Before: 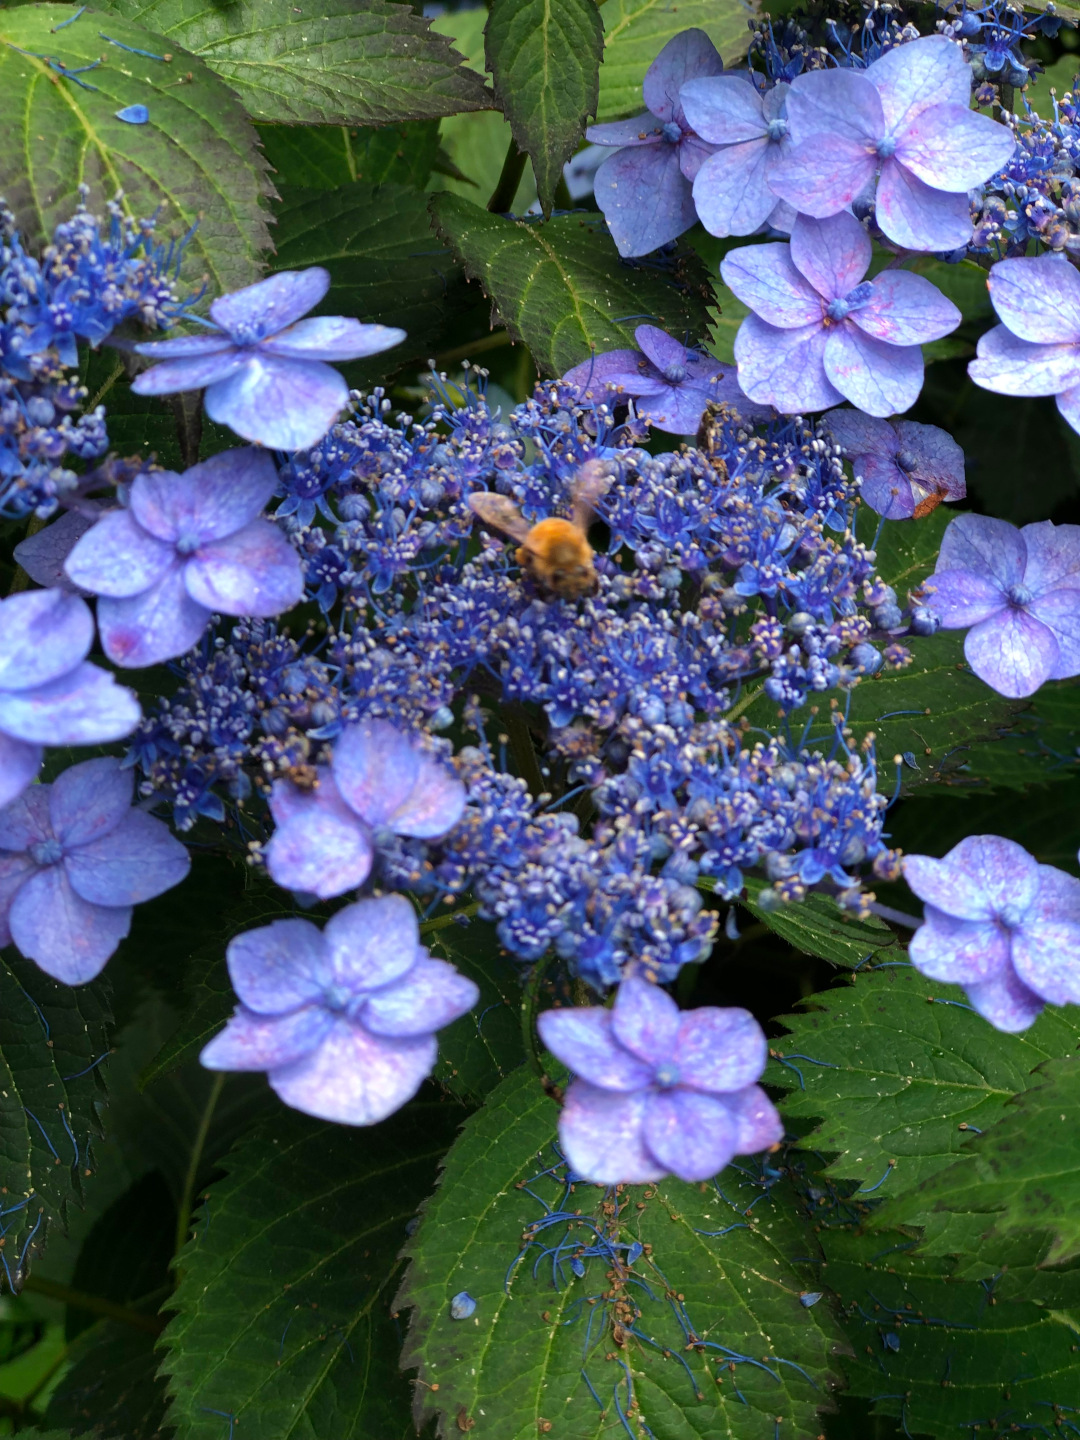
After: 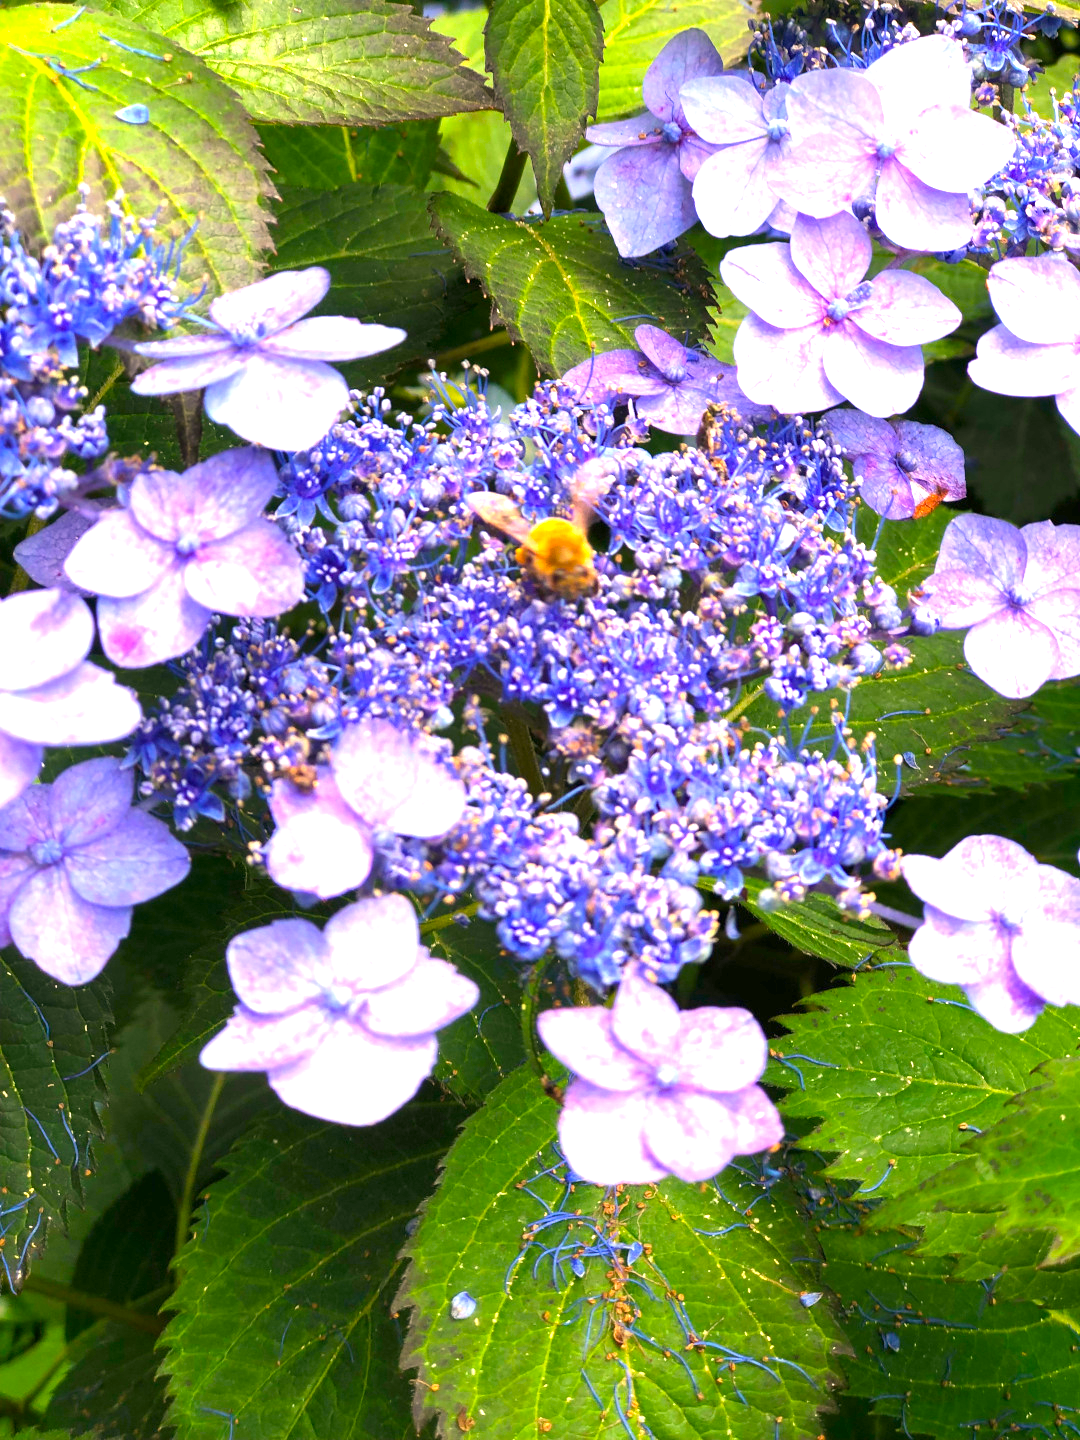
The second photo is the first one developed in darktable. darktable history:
color correction: highlights a* 11.86, highlights b* 11.7
color balance rgb: power › hue 316.39°, perceptual saturation grading › global saturation 29.778%
exposure: black level correction 0, exposure 1.745 EV, compensate highlight preservation false
